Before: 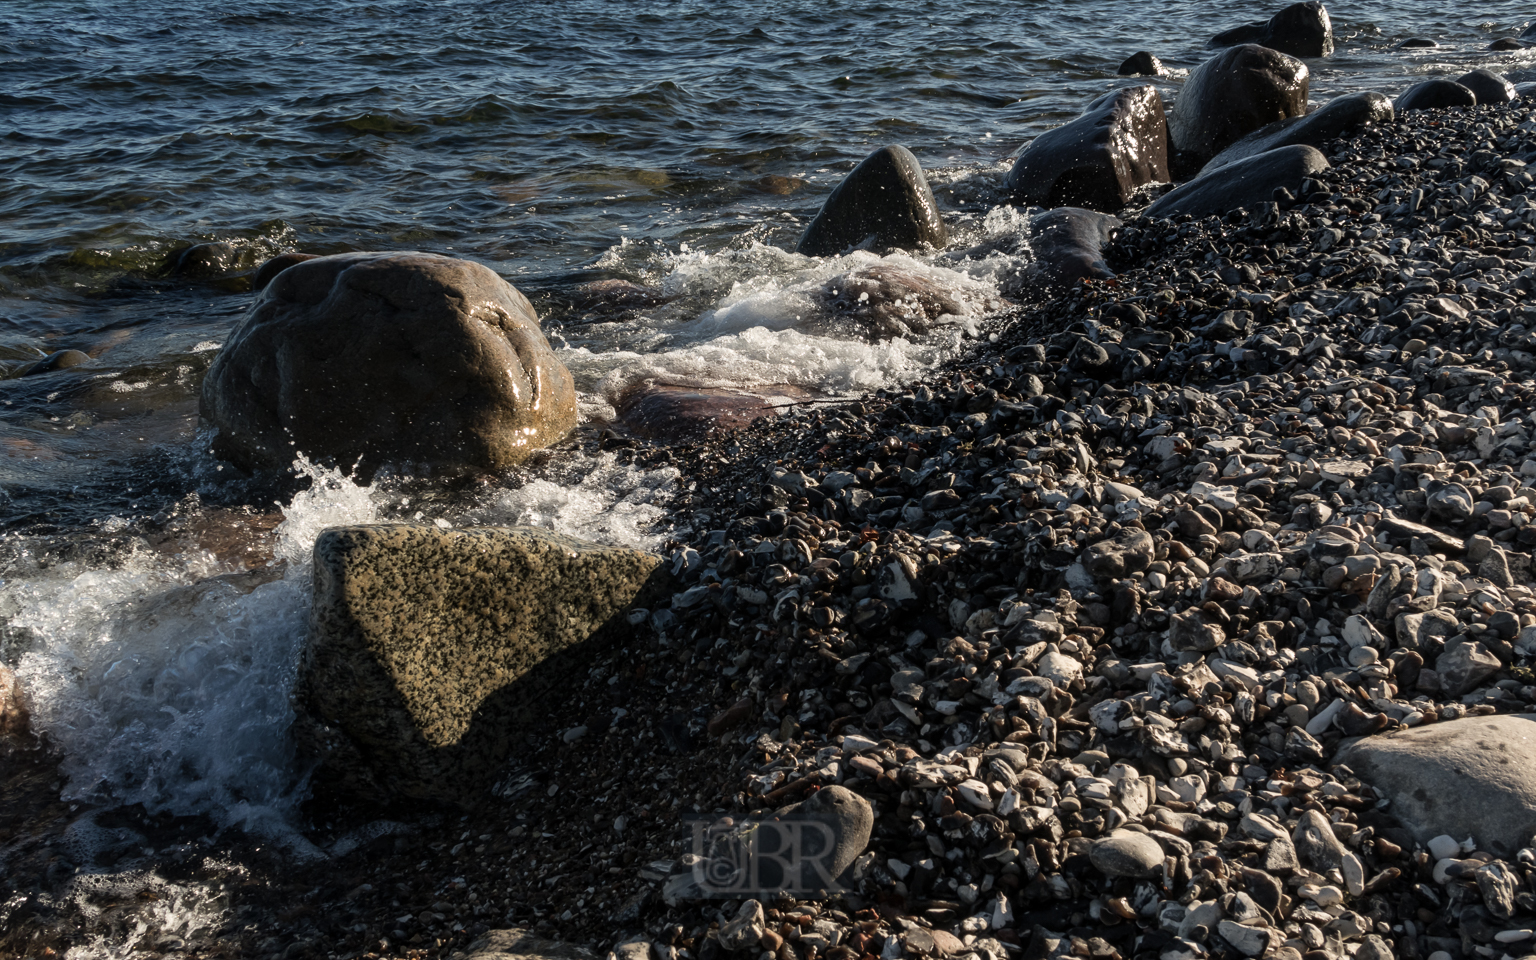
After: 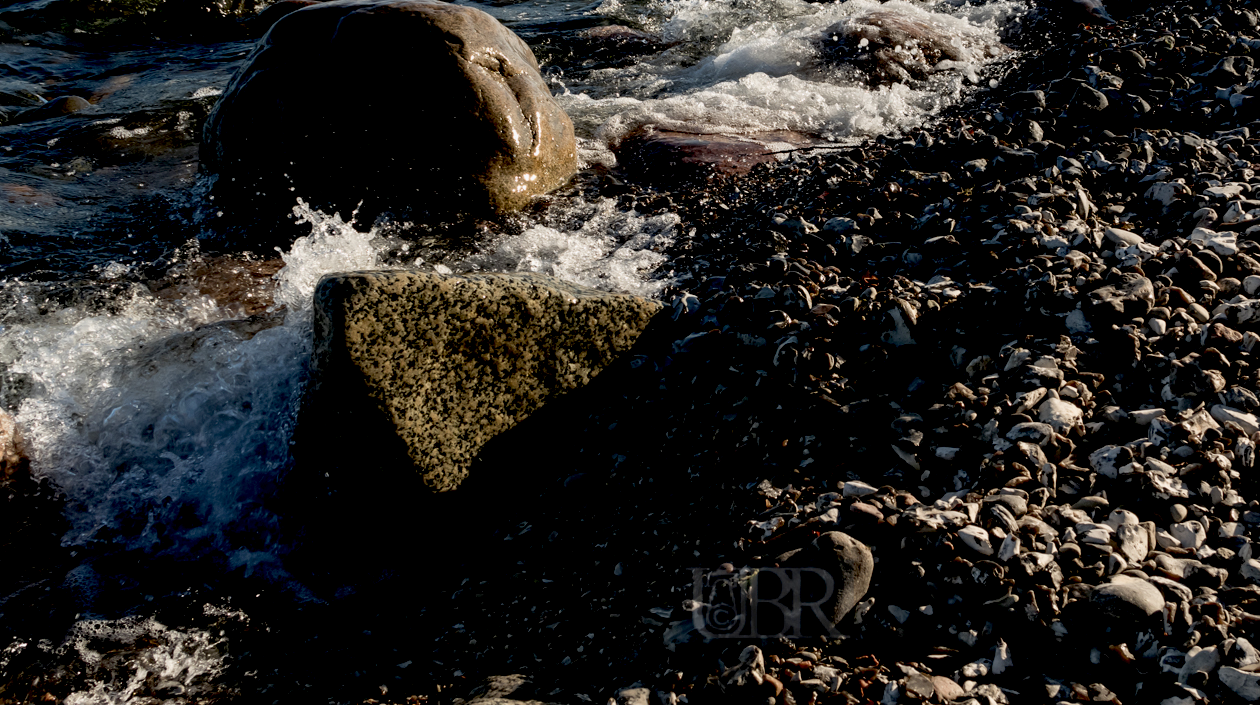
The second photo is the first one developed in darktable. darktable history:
exposure: black level correction 0.029, exposure -0.073 EV, compensate highlight preservation false
crop: top 26.531%, right 17.959%
